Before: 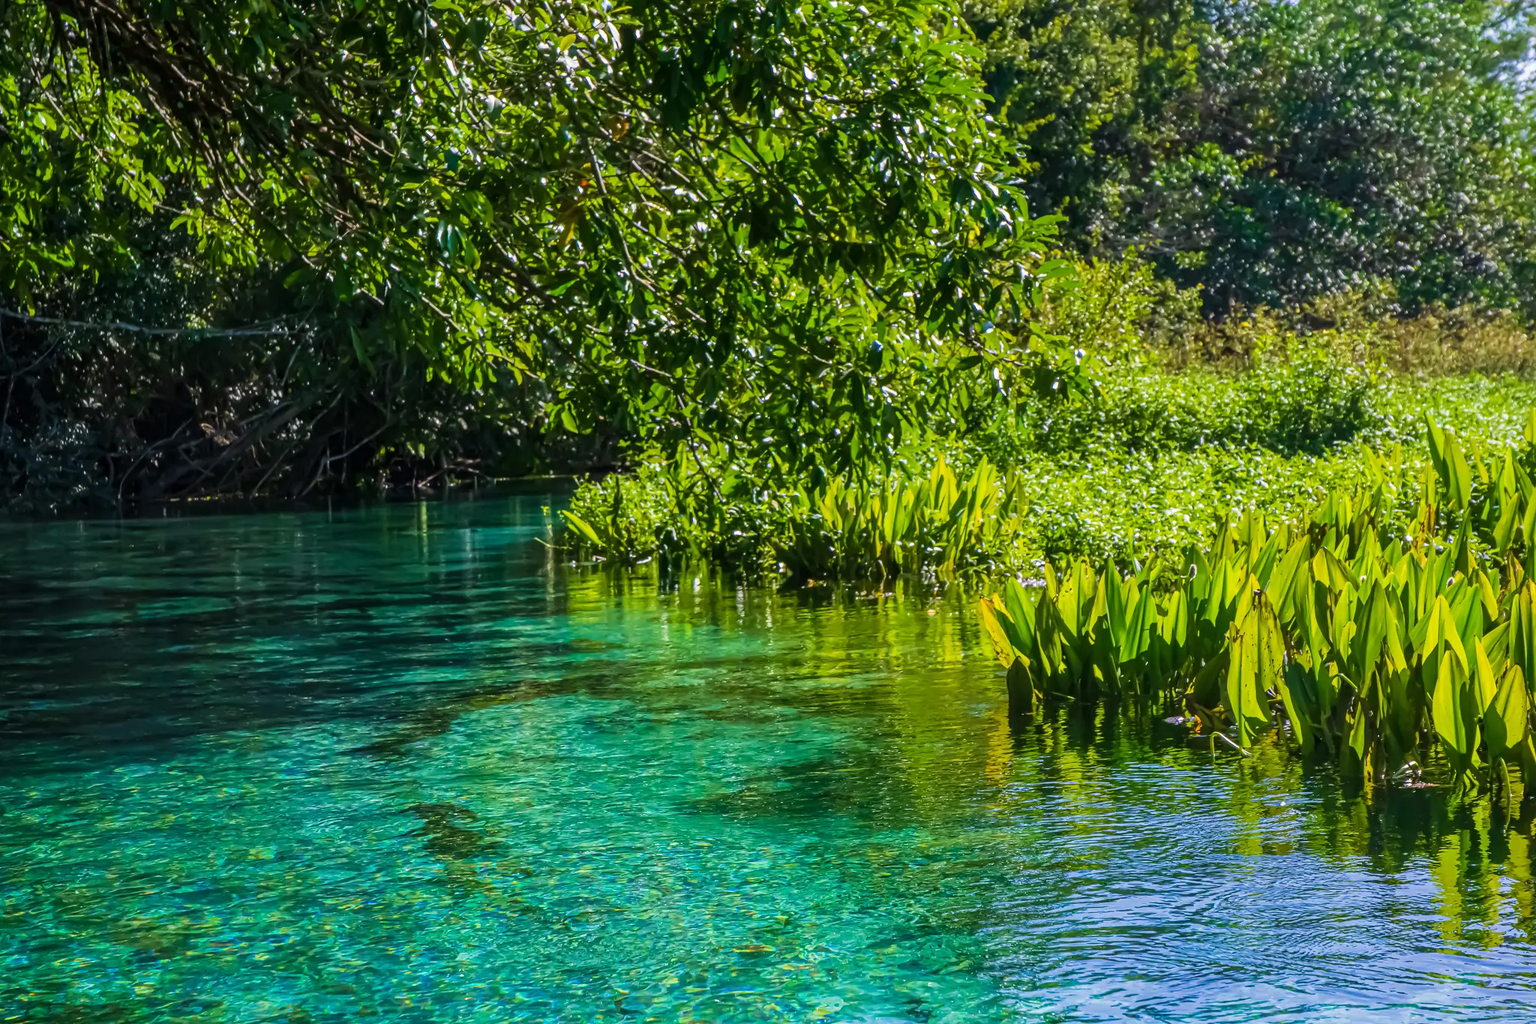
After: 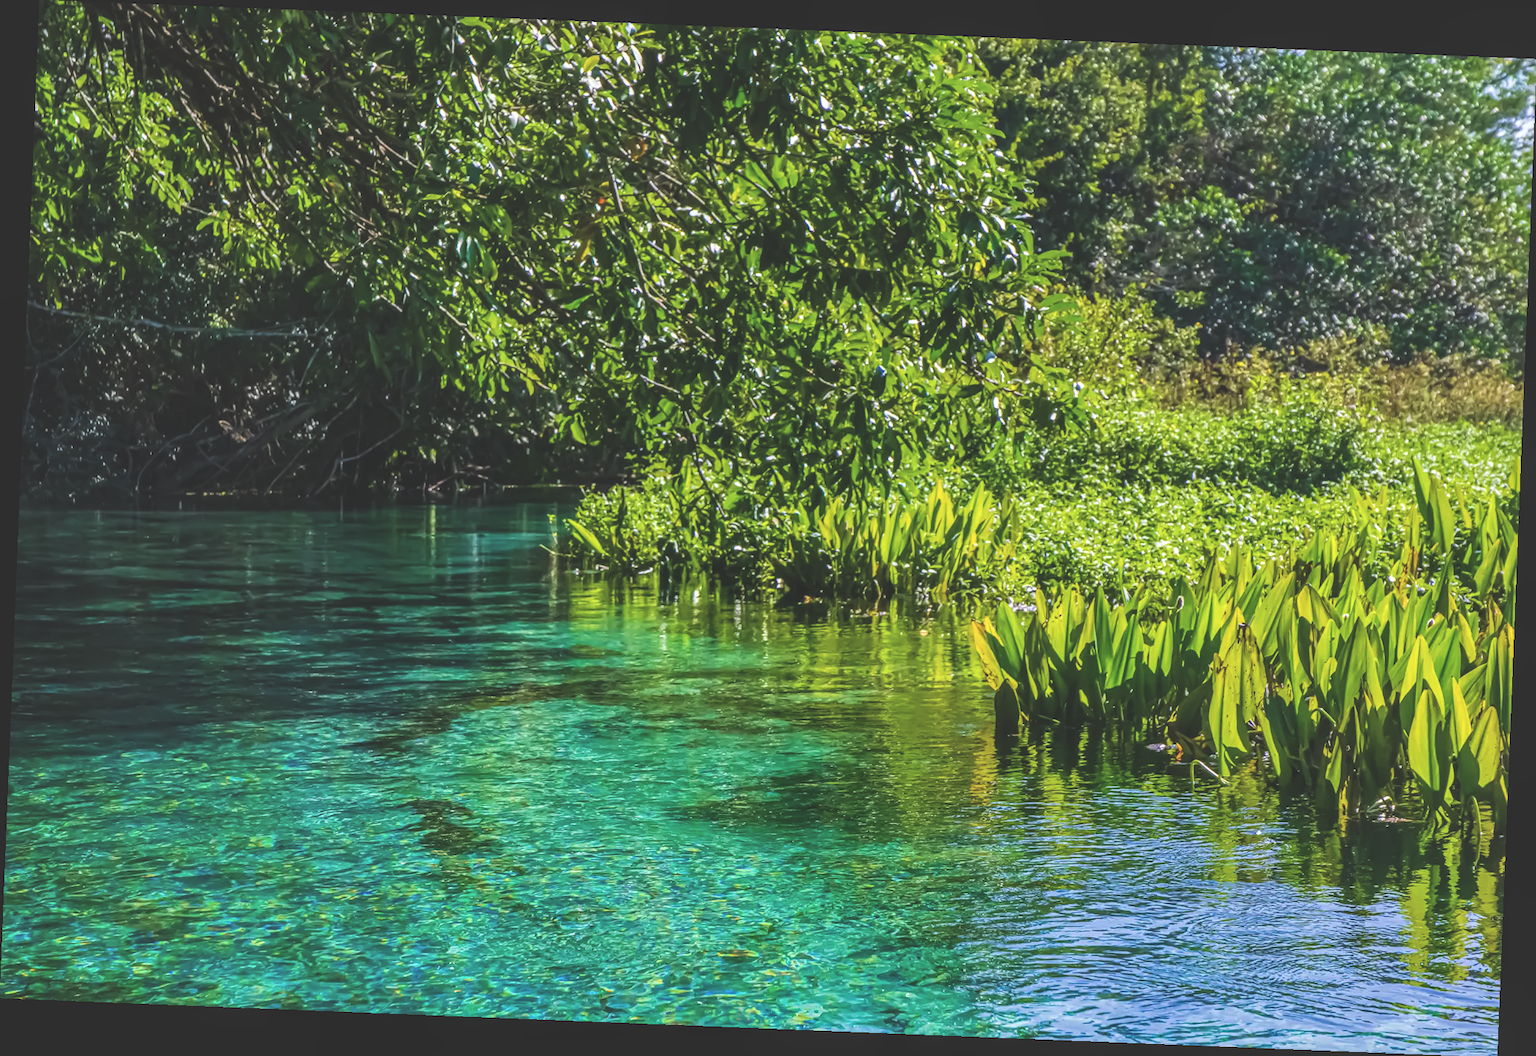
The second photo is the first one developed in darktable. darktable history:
exposure: black level correction -0.03, compensate highlight preservation false
local contrast: on, module defaults
rotate and perspective: rotation 2.27°, automatic cropping off
